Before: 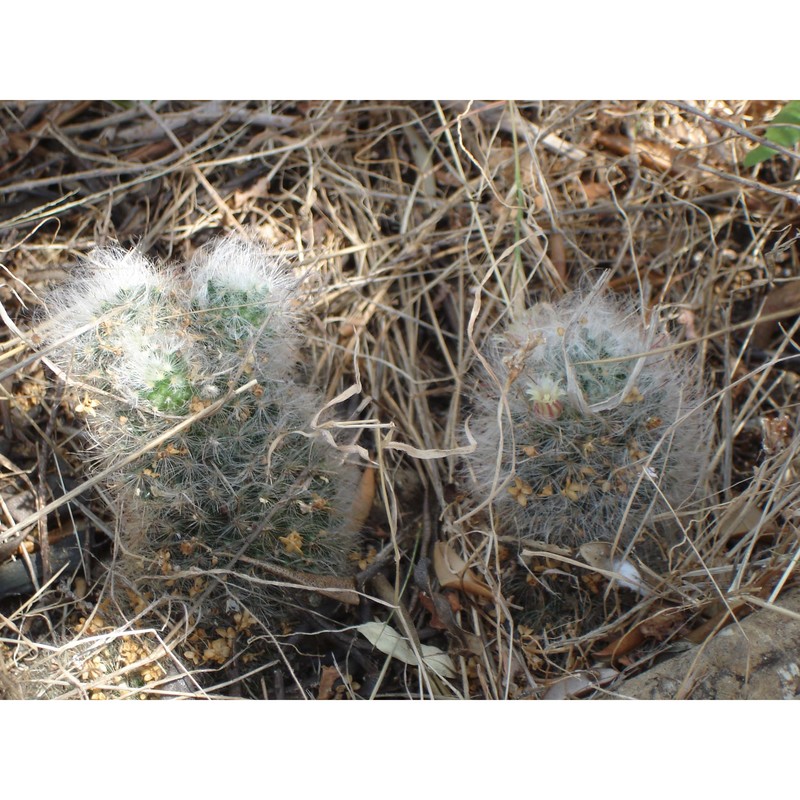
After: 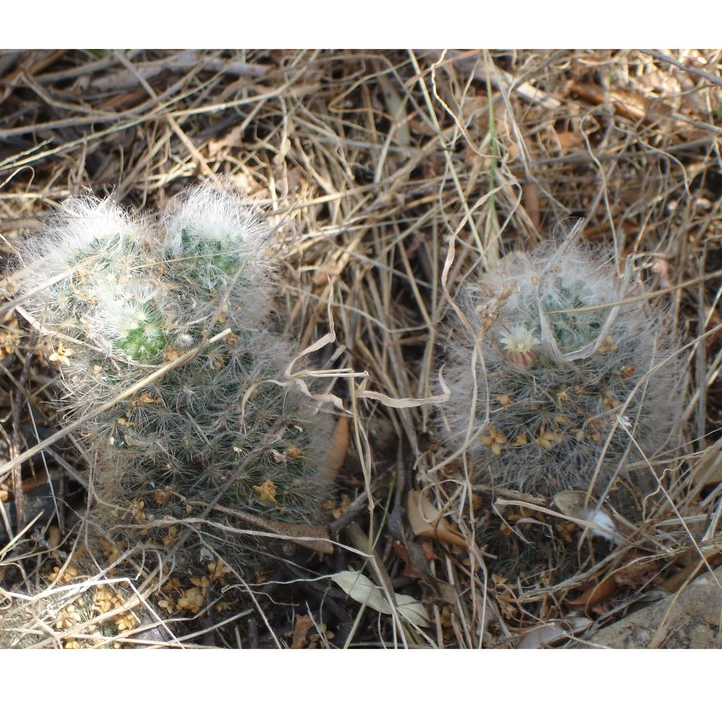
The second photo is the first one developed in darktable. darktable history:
tone equalizer: -7 EV 0.13 EV, smoothing diameter 25%, edges refinement/feathering 10, preserve details guided filter
crop: left 3.305%, top 6.436%, right 6.389%, bottom 3.258%
